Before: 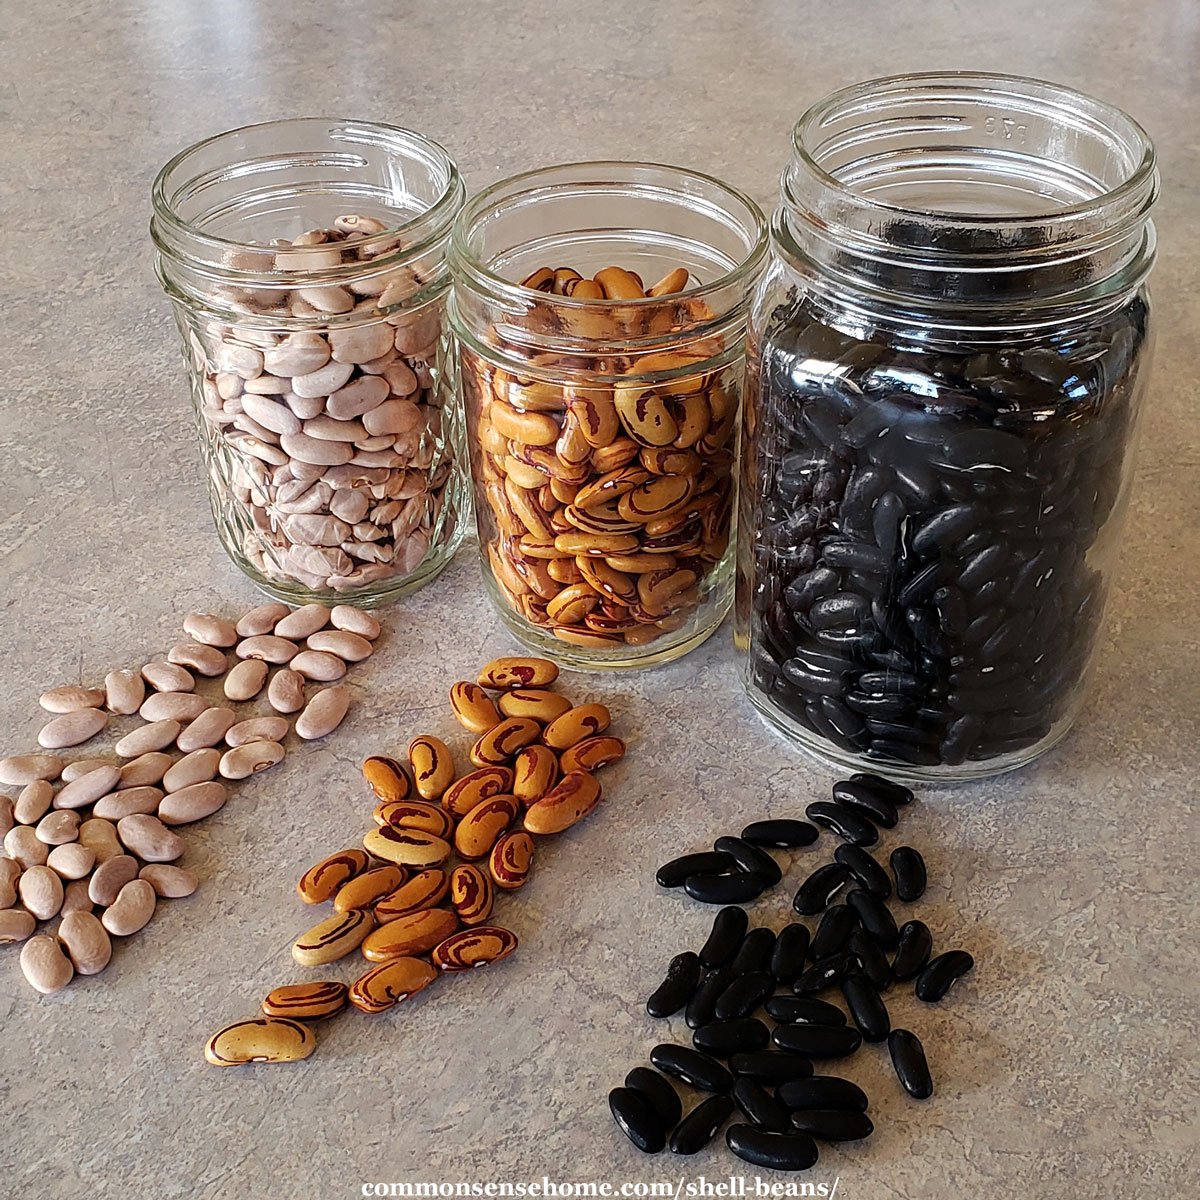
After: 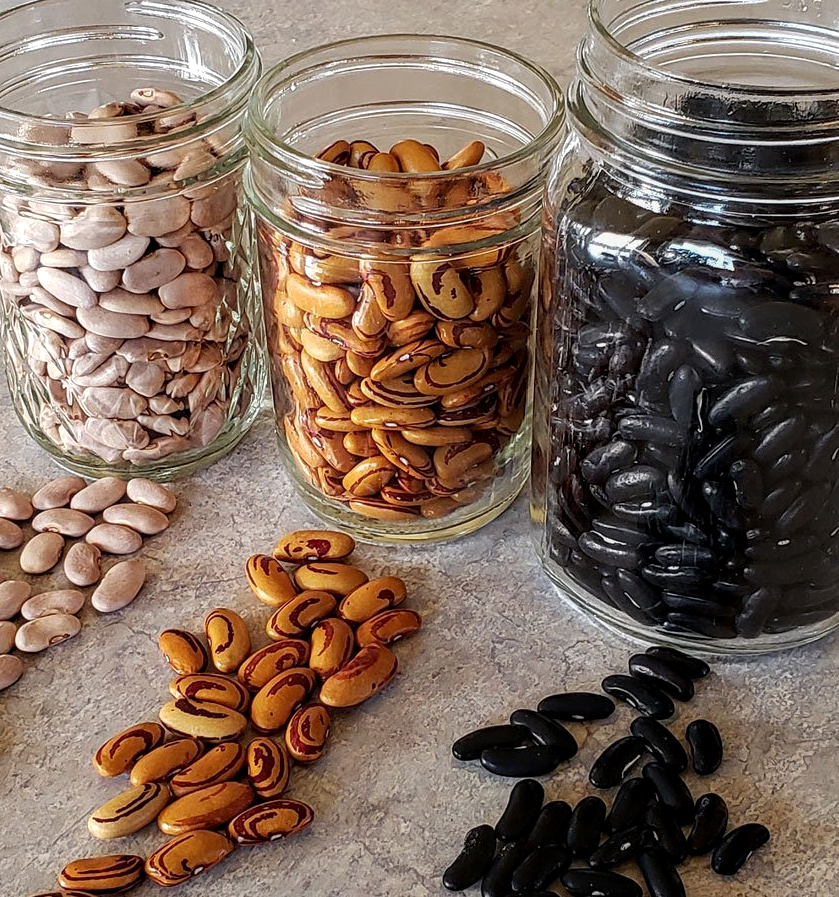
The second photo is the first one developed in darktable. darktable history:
local contrast: on, module defaults
crop and rotate: left 17.046%, top 10.659%, right 12.989%, bottom 14.553%
white balance: emerald 1
